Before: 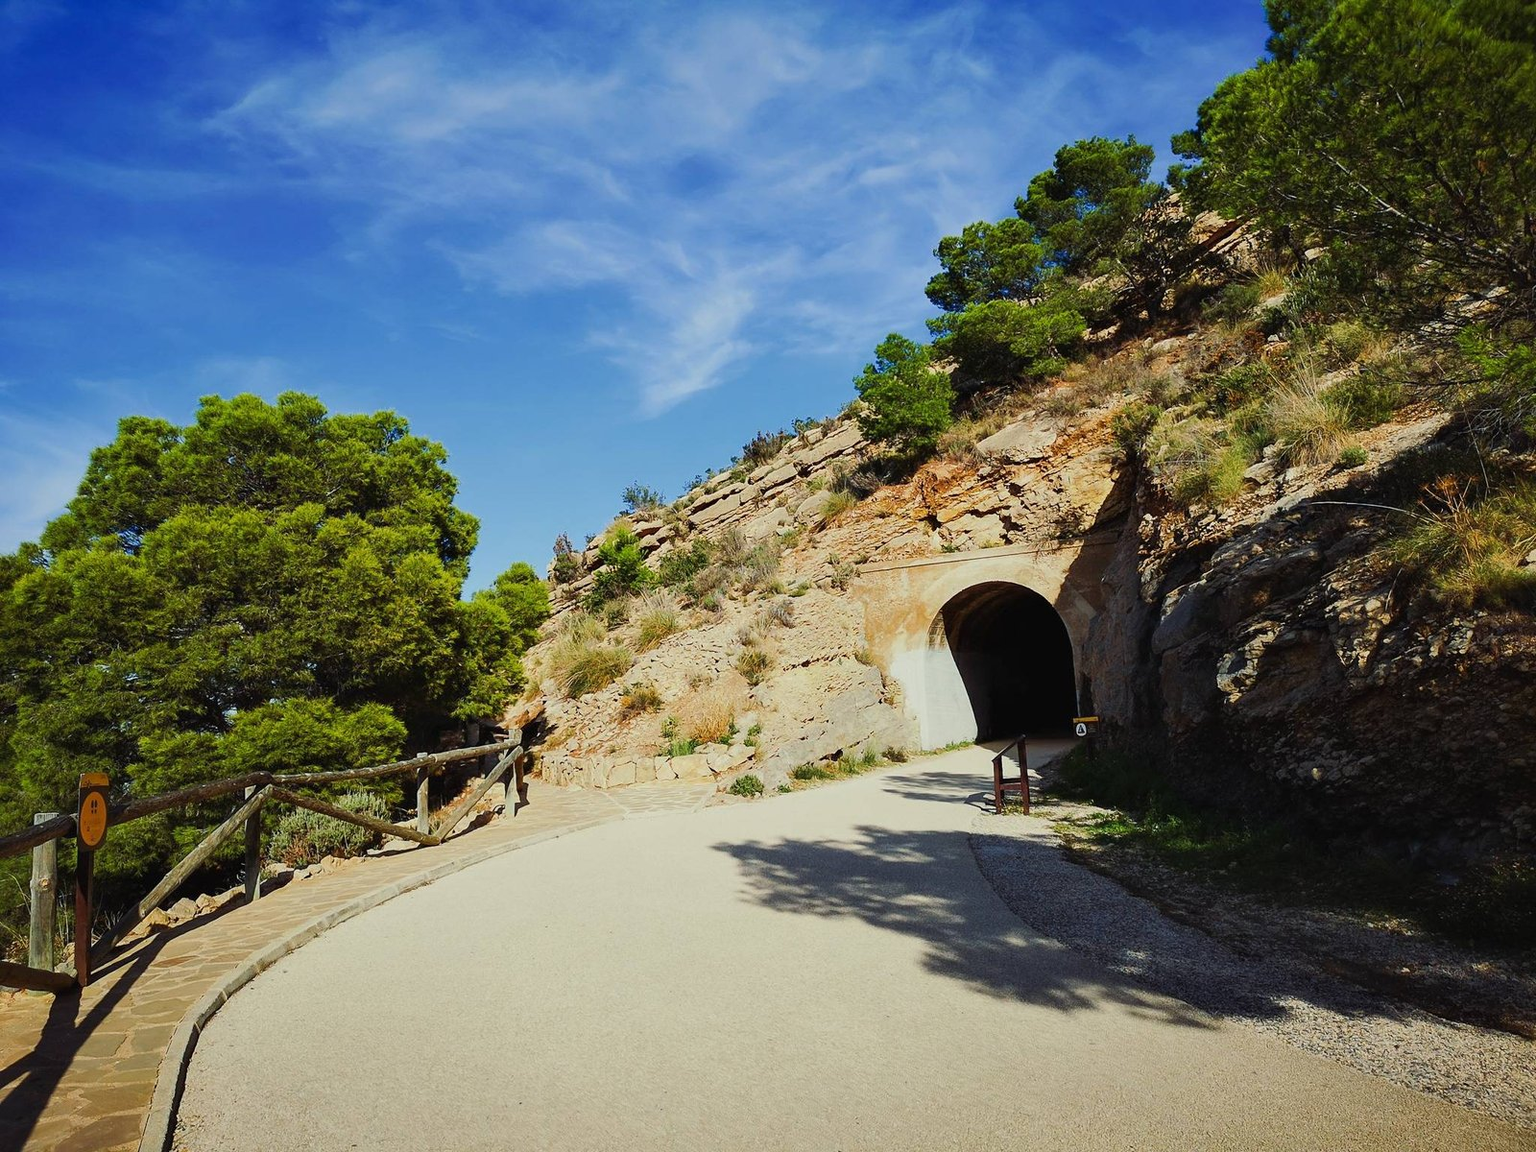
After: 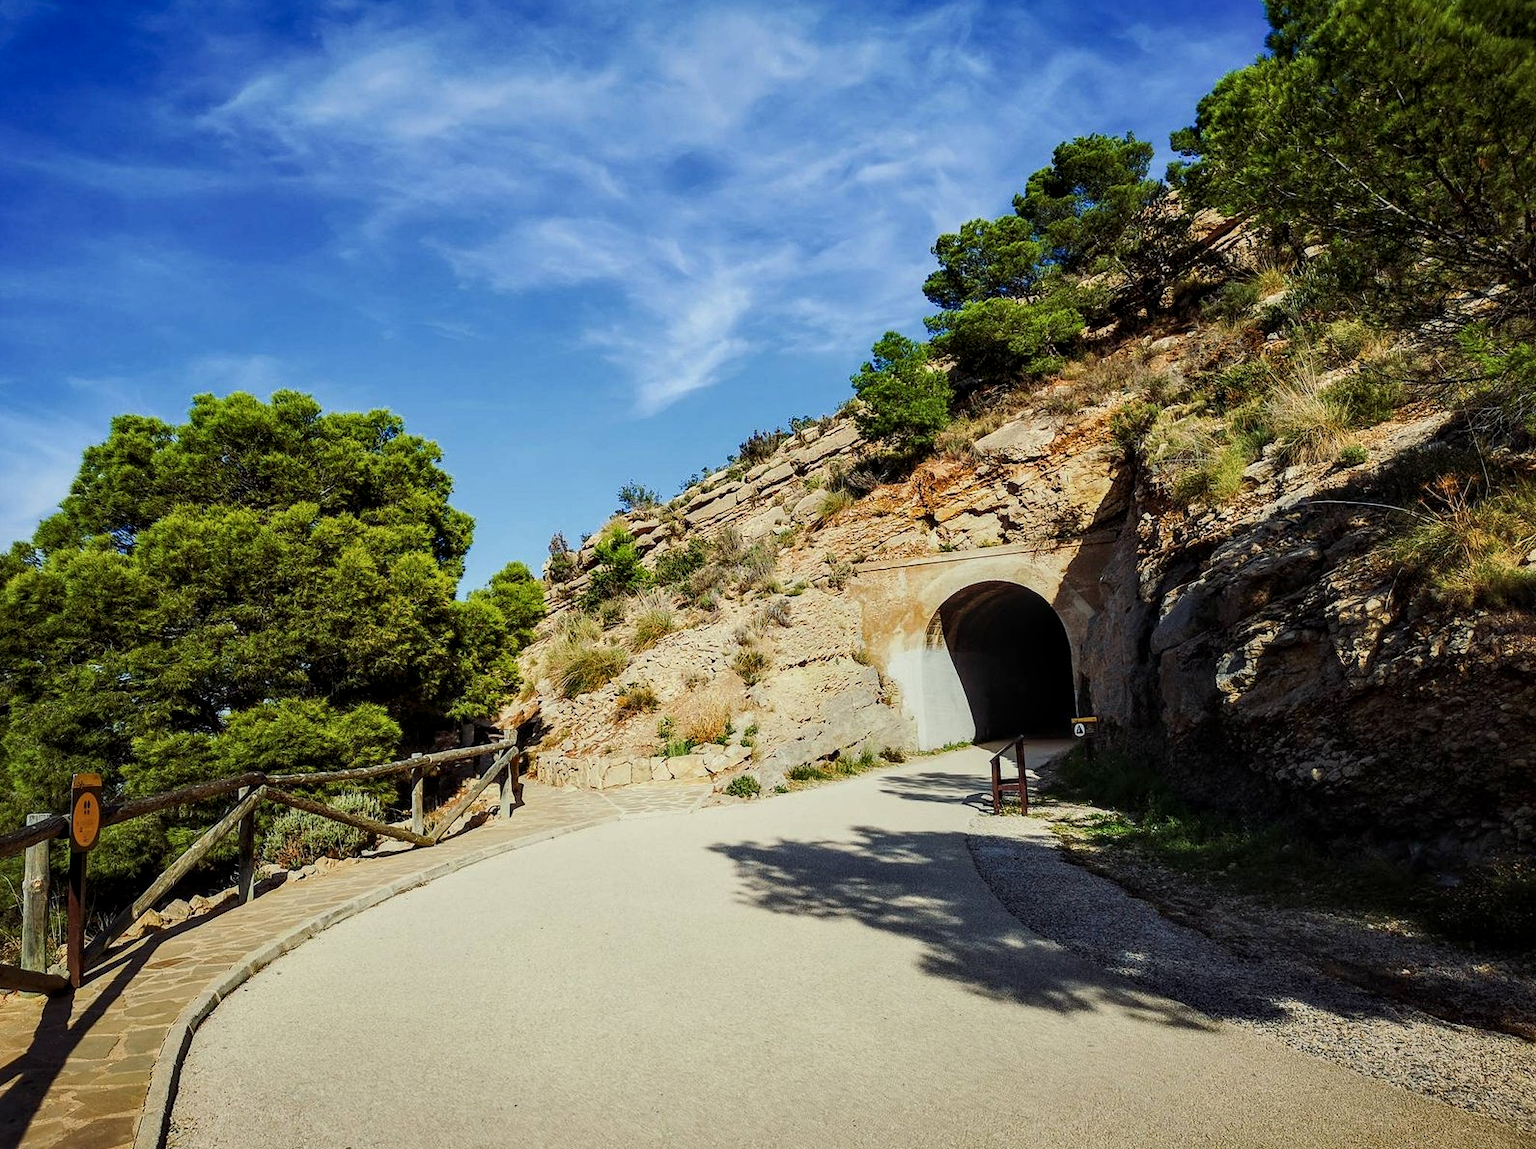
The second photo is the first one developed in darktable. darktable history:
tone equalizer: on, module defaults
crop and rotate: left 0.531%, top 0.349%, bottom 0.331%
local contrast: detail 139%
